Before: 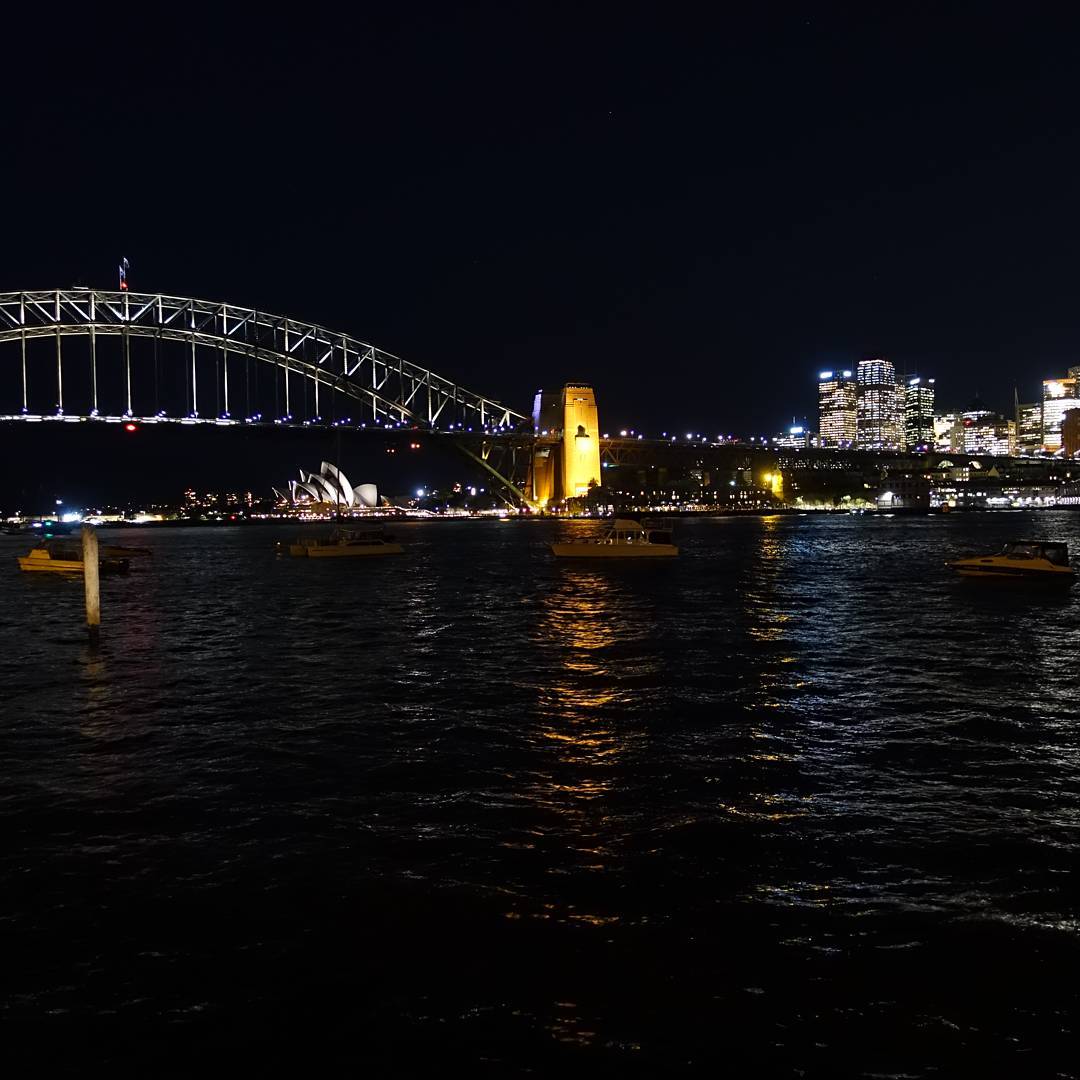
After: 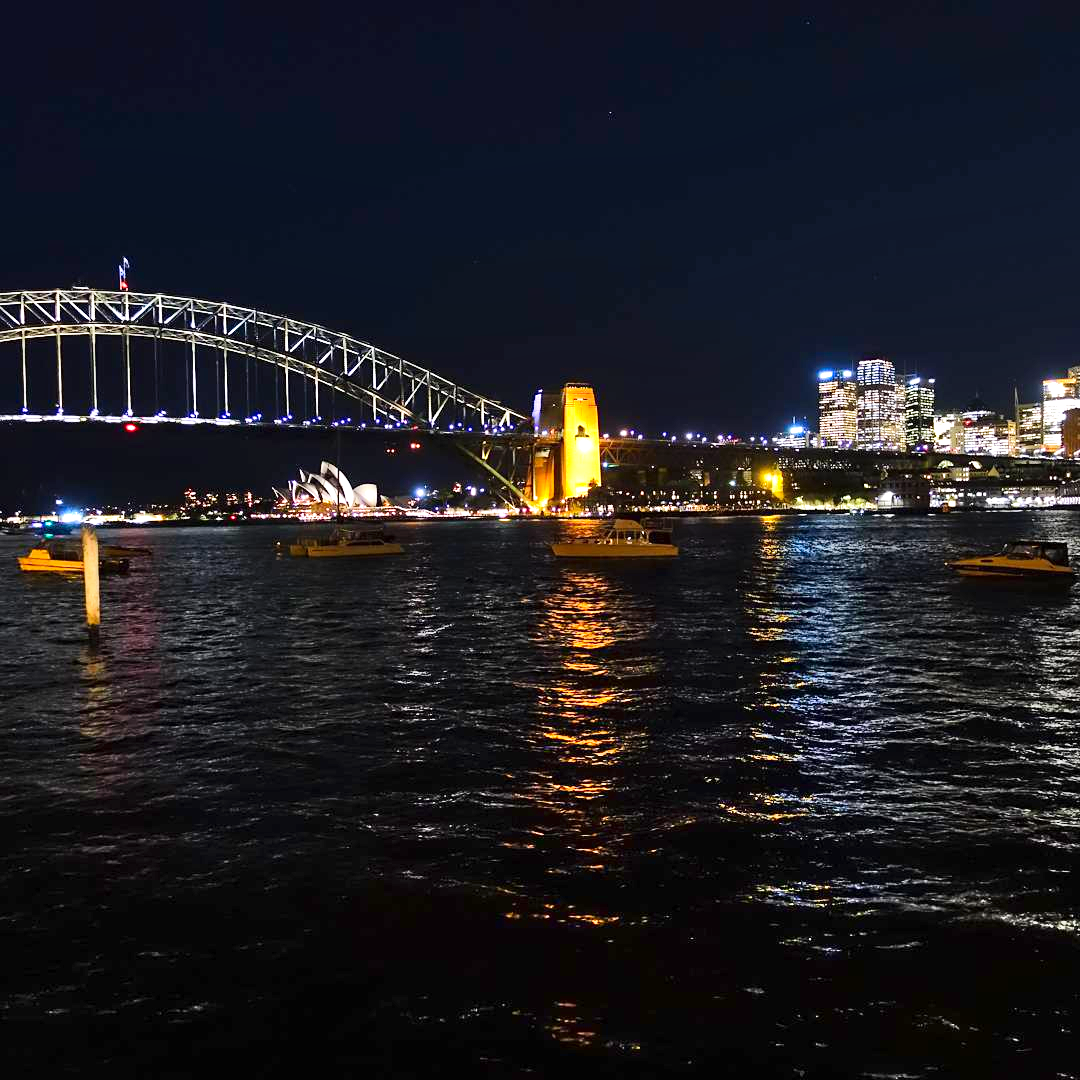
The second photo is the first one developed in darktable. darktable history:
color correction: highlights b* 0.015, saturation 1.14
exposure: exposure 0.638 EV, compensate highlight preservation false
shadows and highlights: white point adjustment 1.01, soften with gaussian
